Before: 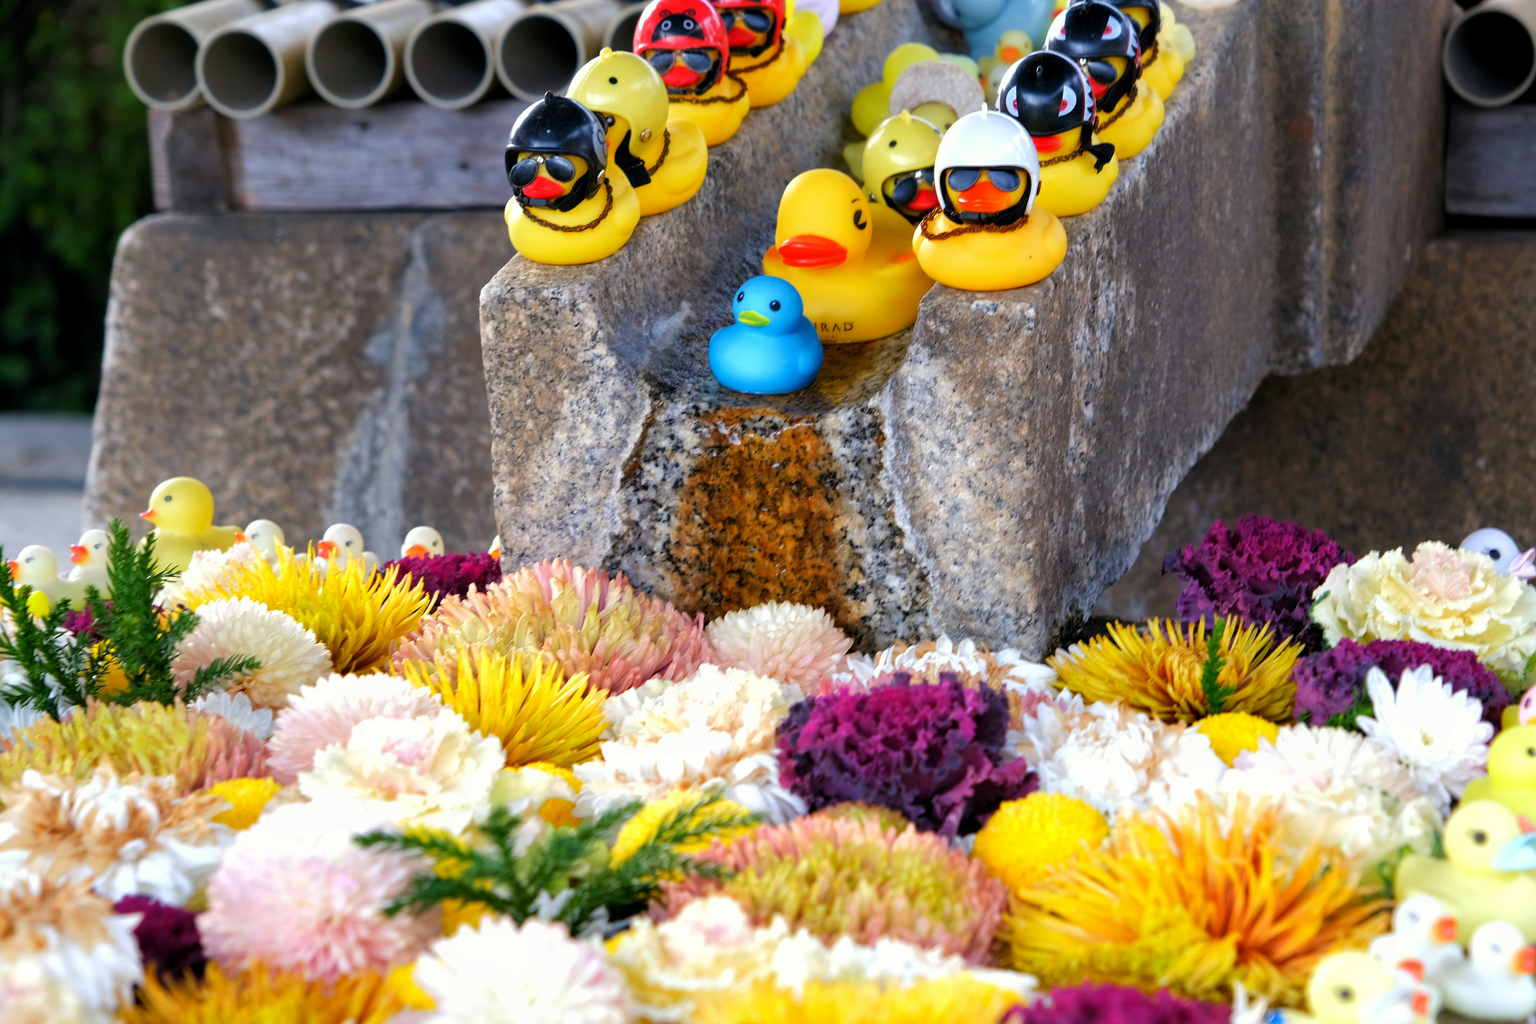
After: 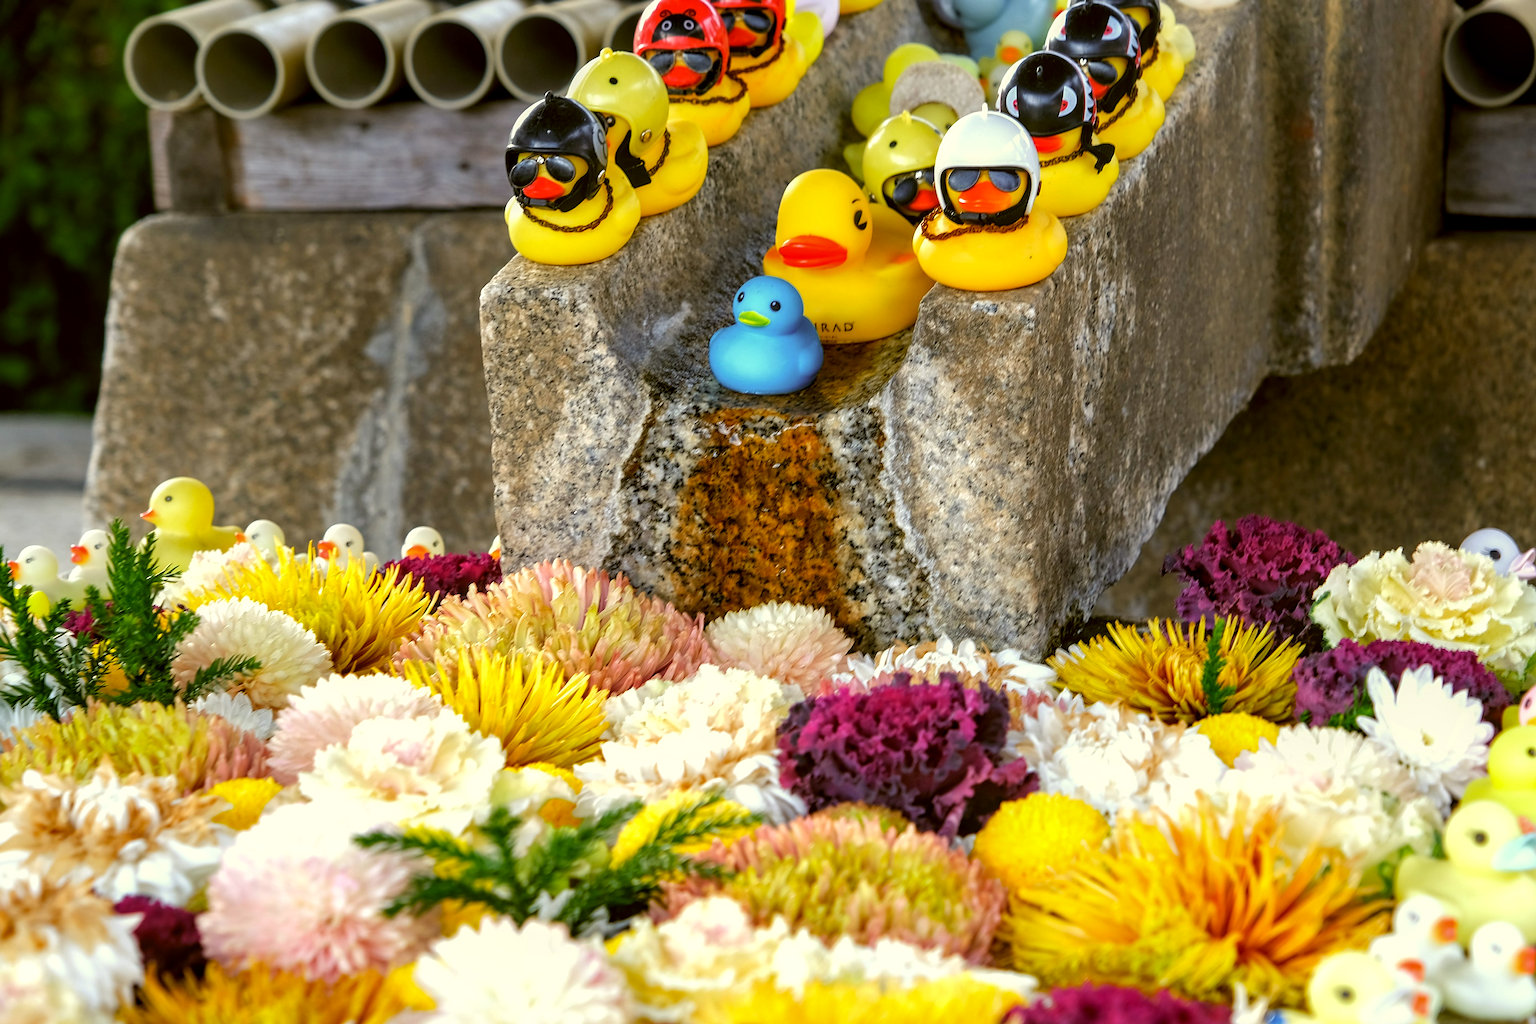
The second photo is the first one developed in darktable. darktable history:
sharpen: on, module defaults
color correction: highlights a* -1.81, highlights b* 10.51, shadows a* 0.263, shadows b* 19.69
local contrast: on, module defaults
